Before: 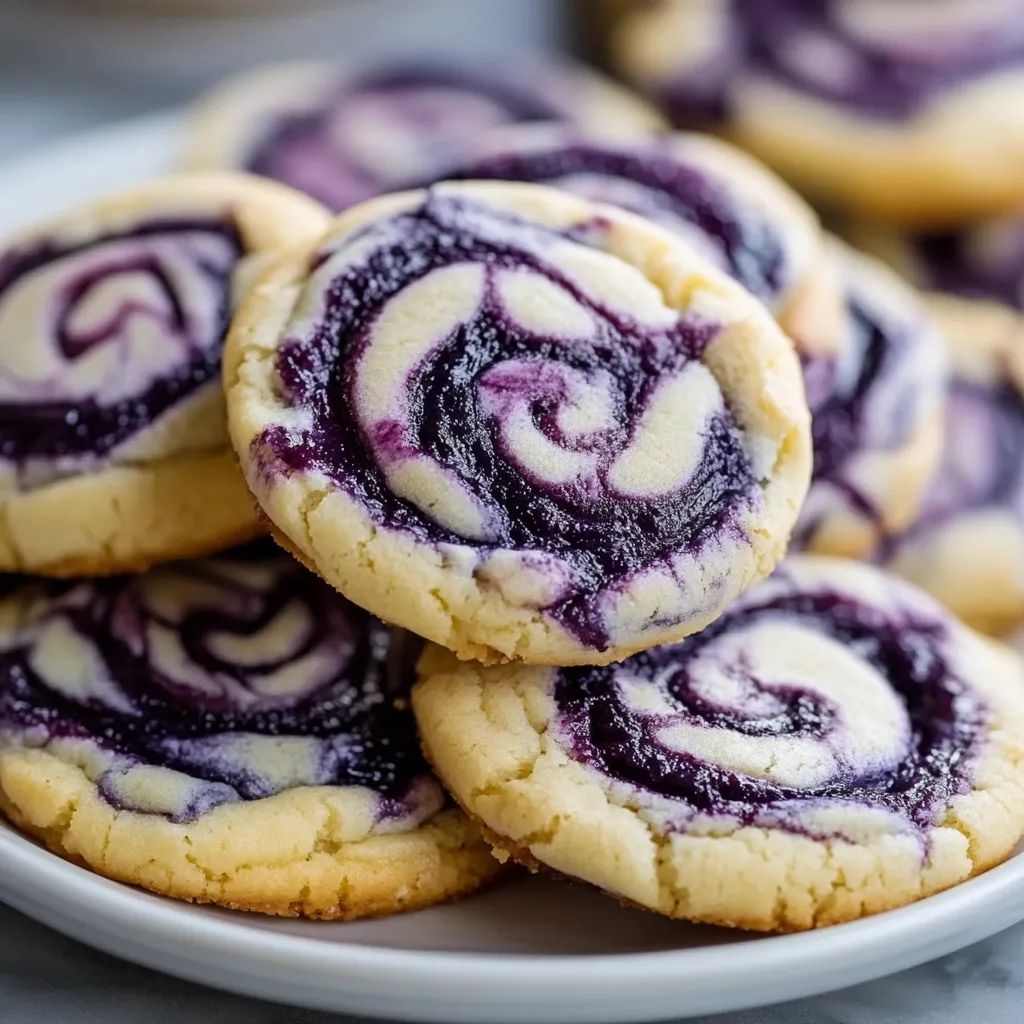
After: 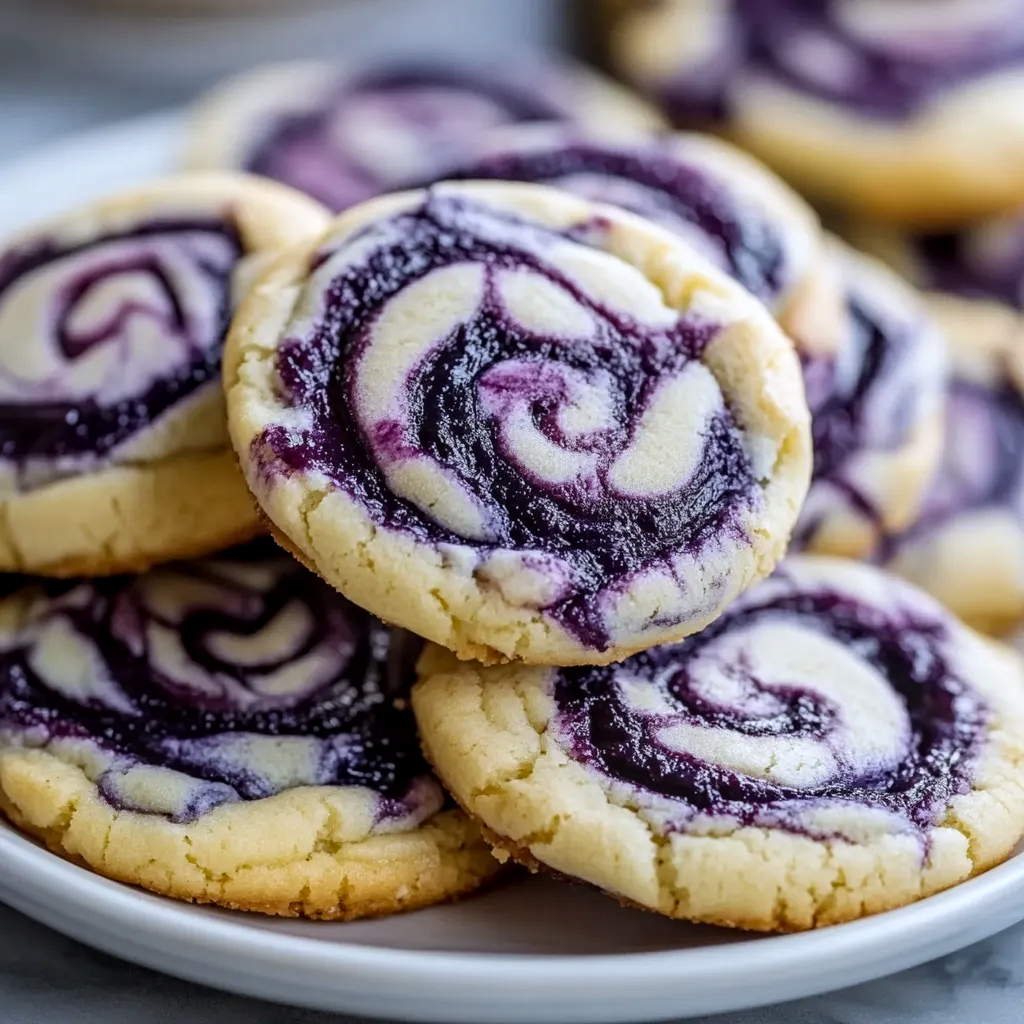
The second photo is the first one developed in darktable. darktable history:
local contrast: on, module defaults
white balance: red 0.976, blue 1.04
